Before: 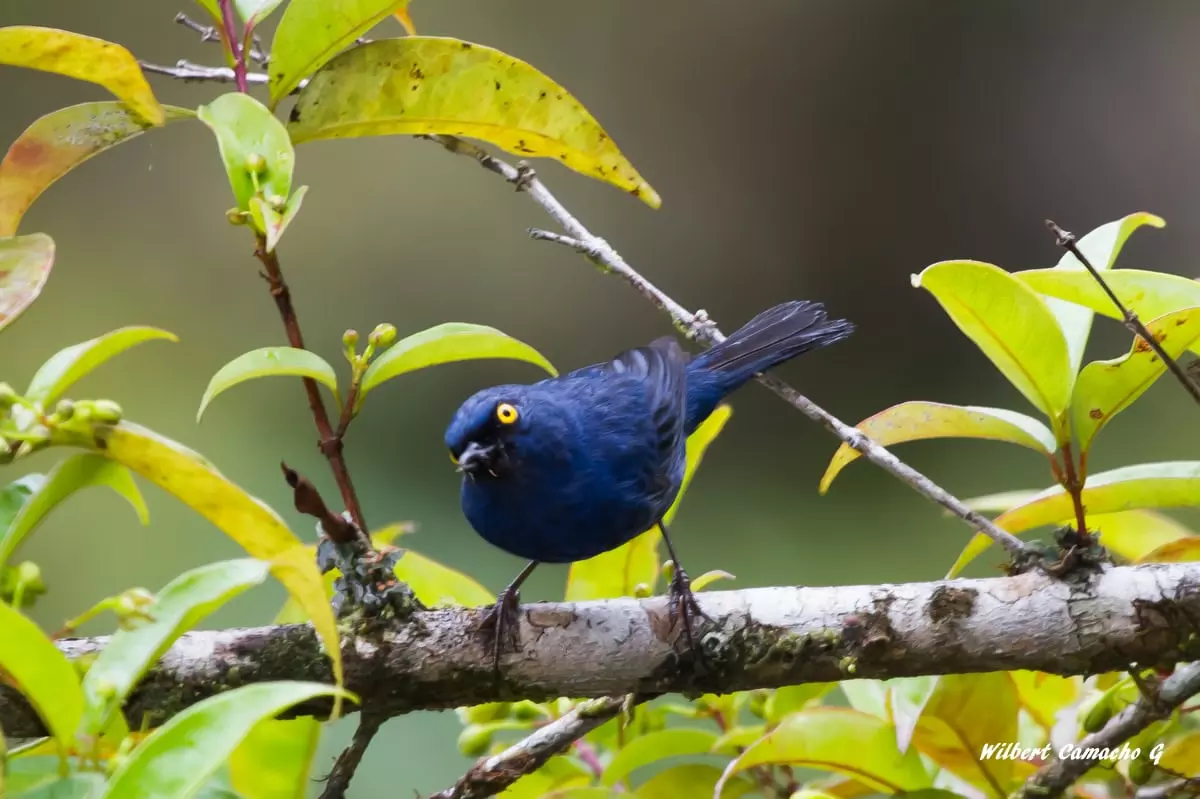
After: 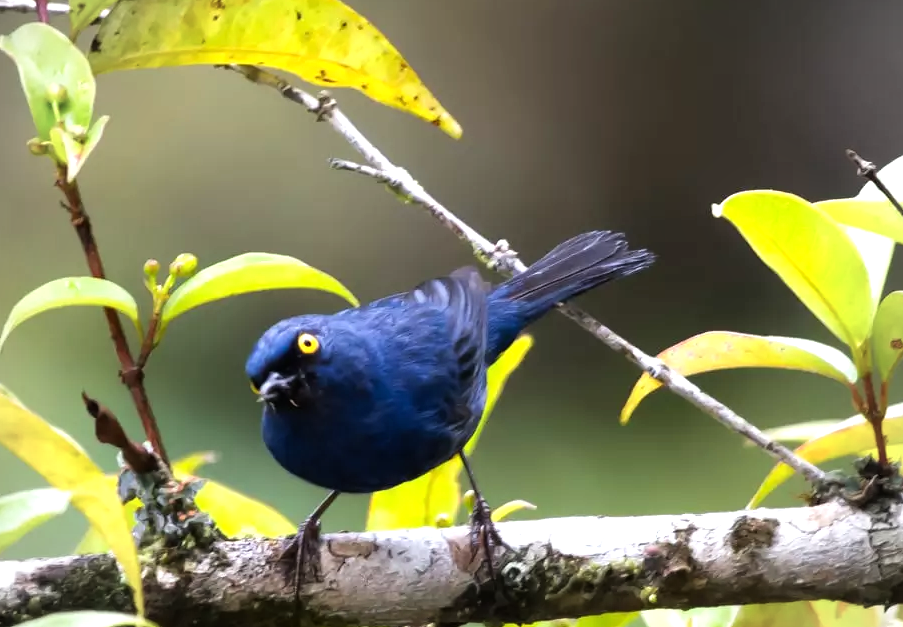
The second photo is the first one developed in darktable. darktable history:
tone equalizer: -8 EV -0.765 EV, -7 EV -0.729 EV, -6 EV -0.621 EV, -5 EV -0.374 EV, -3 EV 0.379 EV, -2 EV 0.6 EV, -1 EV 0.686 EV, +0 EV 0.752 EV
crop: left 16.601%, top 8.776%, right 8.123%, bottom 12.661%
vignetting: brightness -0.264
